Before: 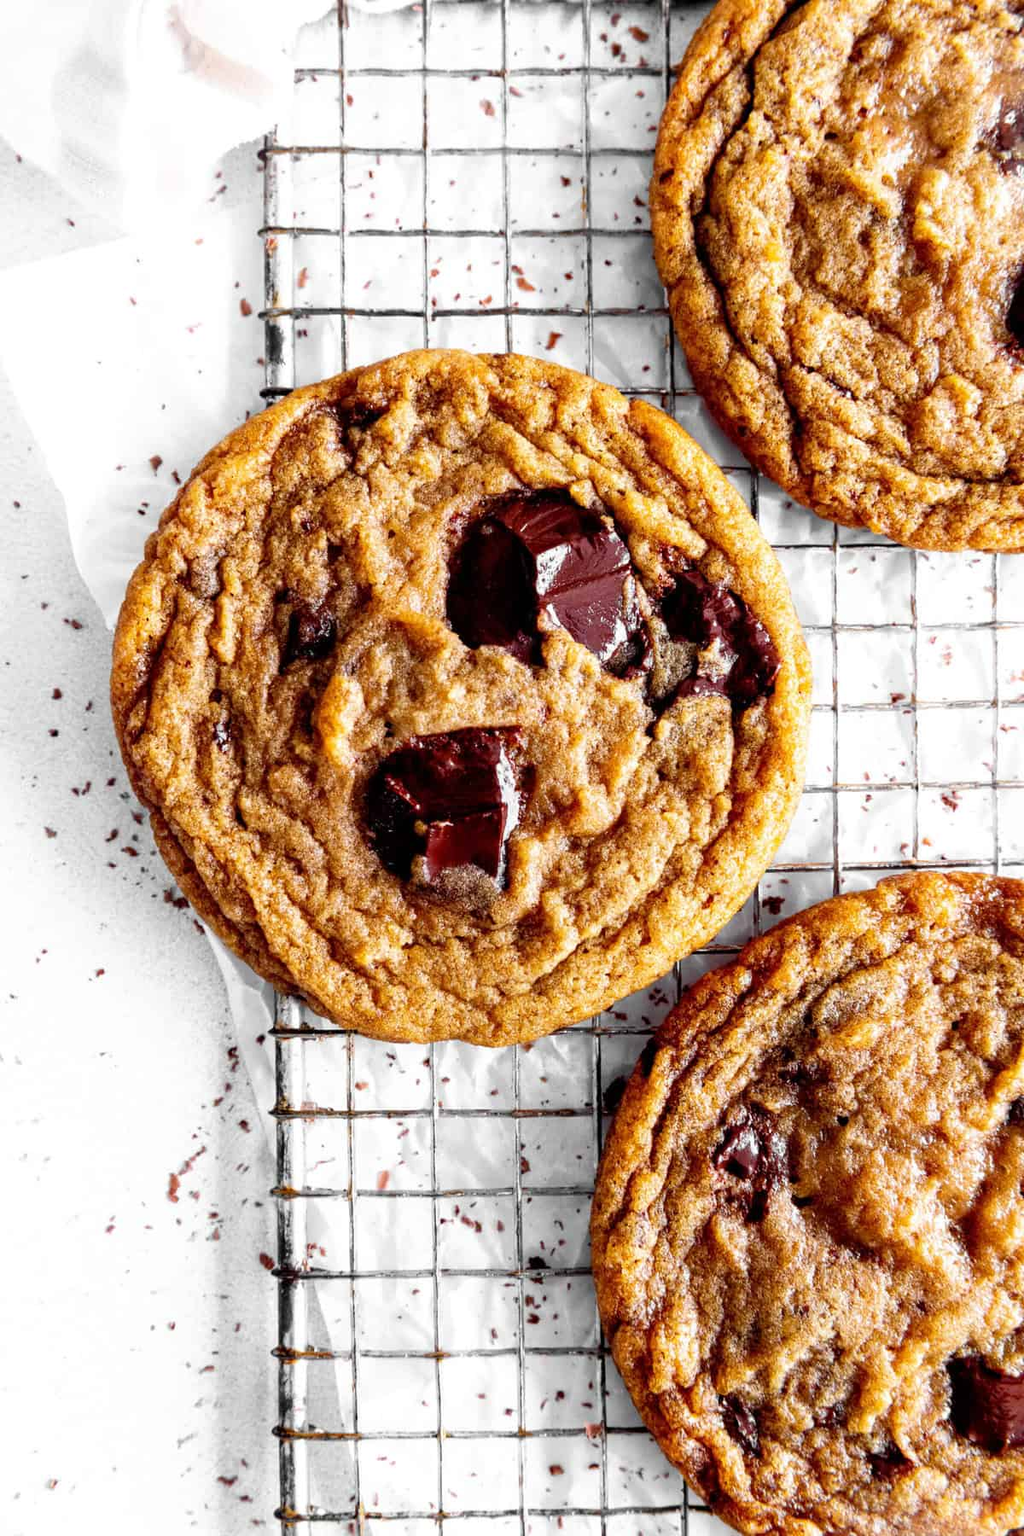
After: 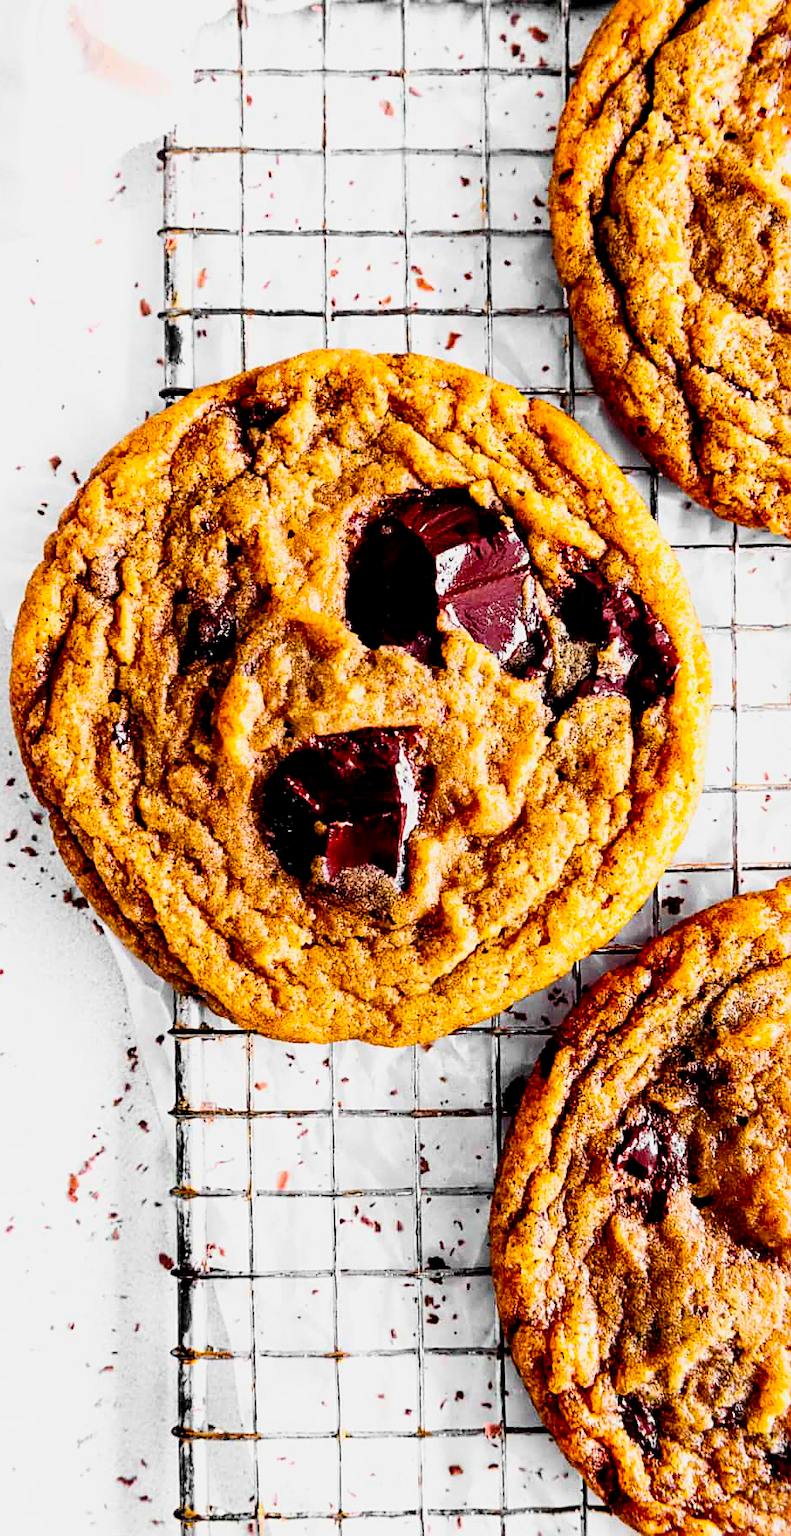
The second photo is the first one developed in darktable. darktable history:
crop: left 9.873%, right 12.835%
color balance rgb: perceptual saturation grading › global saturation 19.39%, global vibrance 20%
contrast brightness saturation: contrast 0.23, brightness 0.113, saturation 0.294
sharpen: on, module defaults
filmic rgb: black relative exposure -7.74 EV, white relative exposure 4.45 EV, target black luminance 0%, hardness 3.75, latitude 50.84%, contrast 1.072, highlights saturation mix 9.29%, shadows ↔ highlights balance -0.219%, enable highlight reconstruction true
